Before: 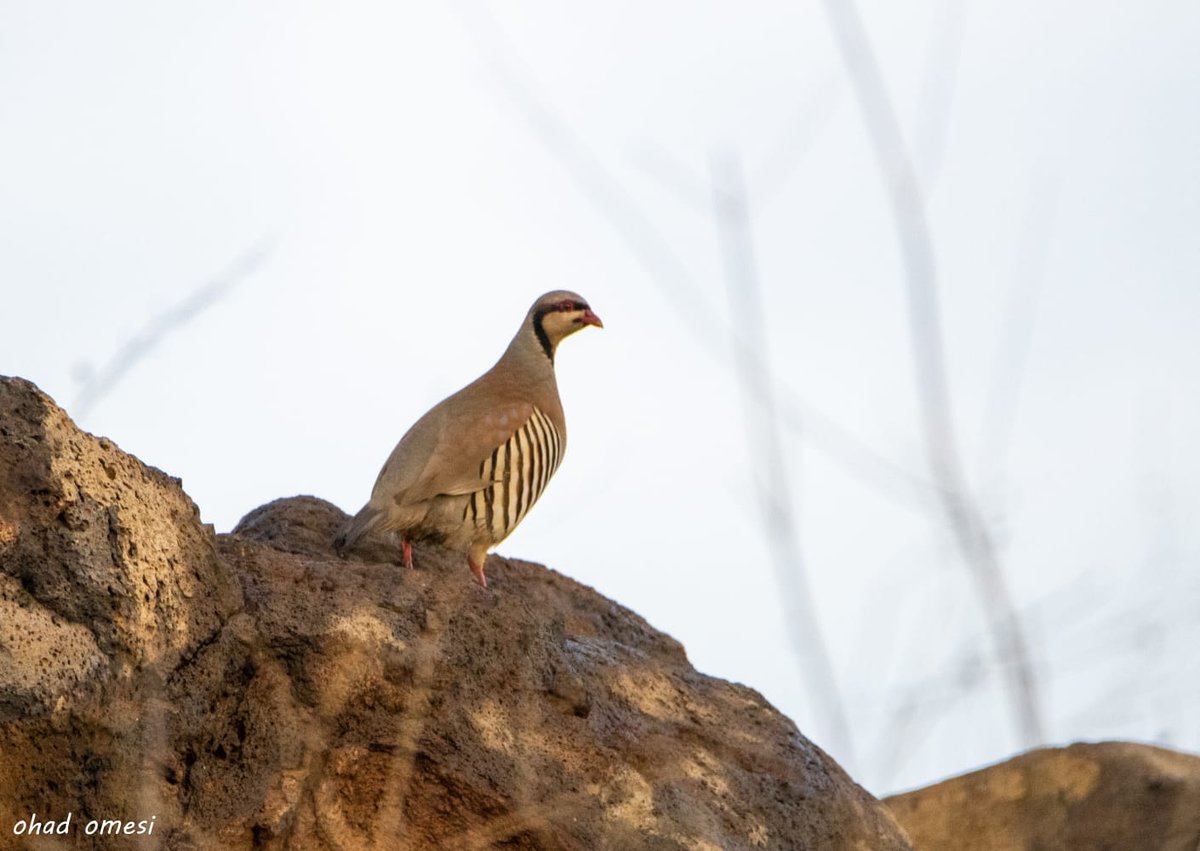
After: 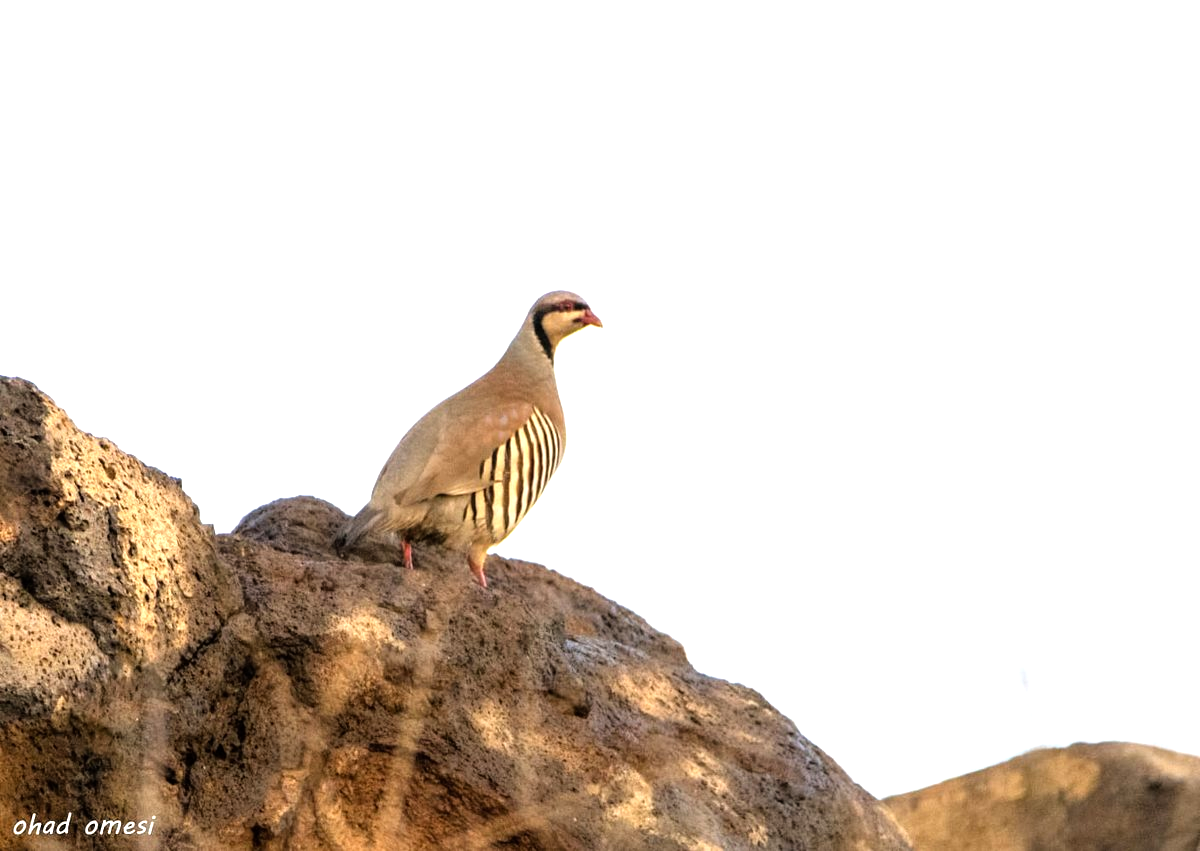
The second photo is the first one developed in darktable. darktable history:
tone equalizer: -8 EV -1.06 EV, -7 EV -1 EV, -6 EV -0.868 EV, -5 EV -0.555 EV, -3 EV 0.577 EV, -2 EV 0.892 EV, -1 EV 1.01 EV, +0 EV 1.06 EV
